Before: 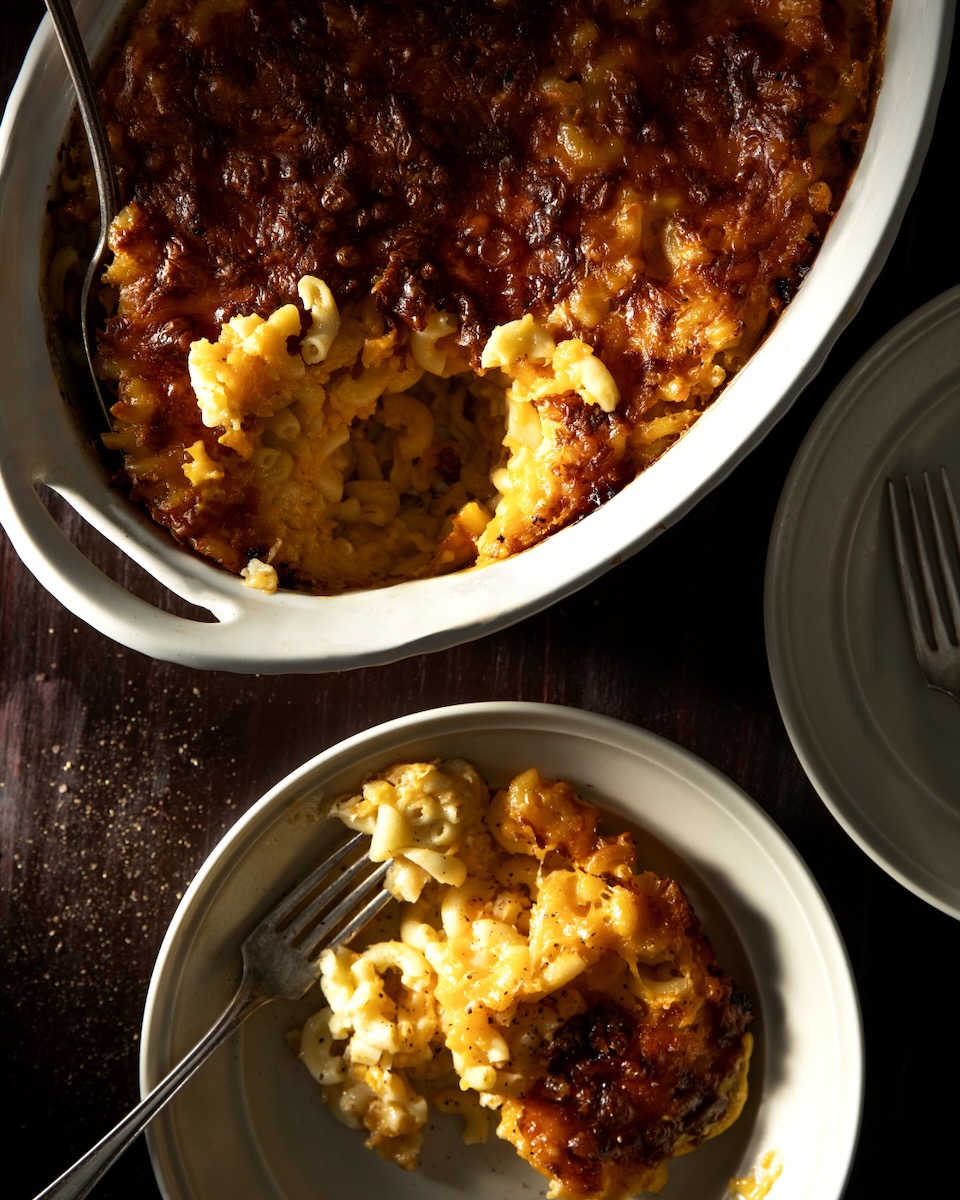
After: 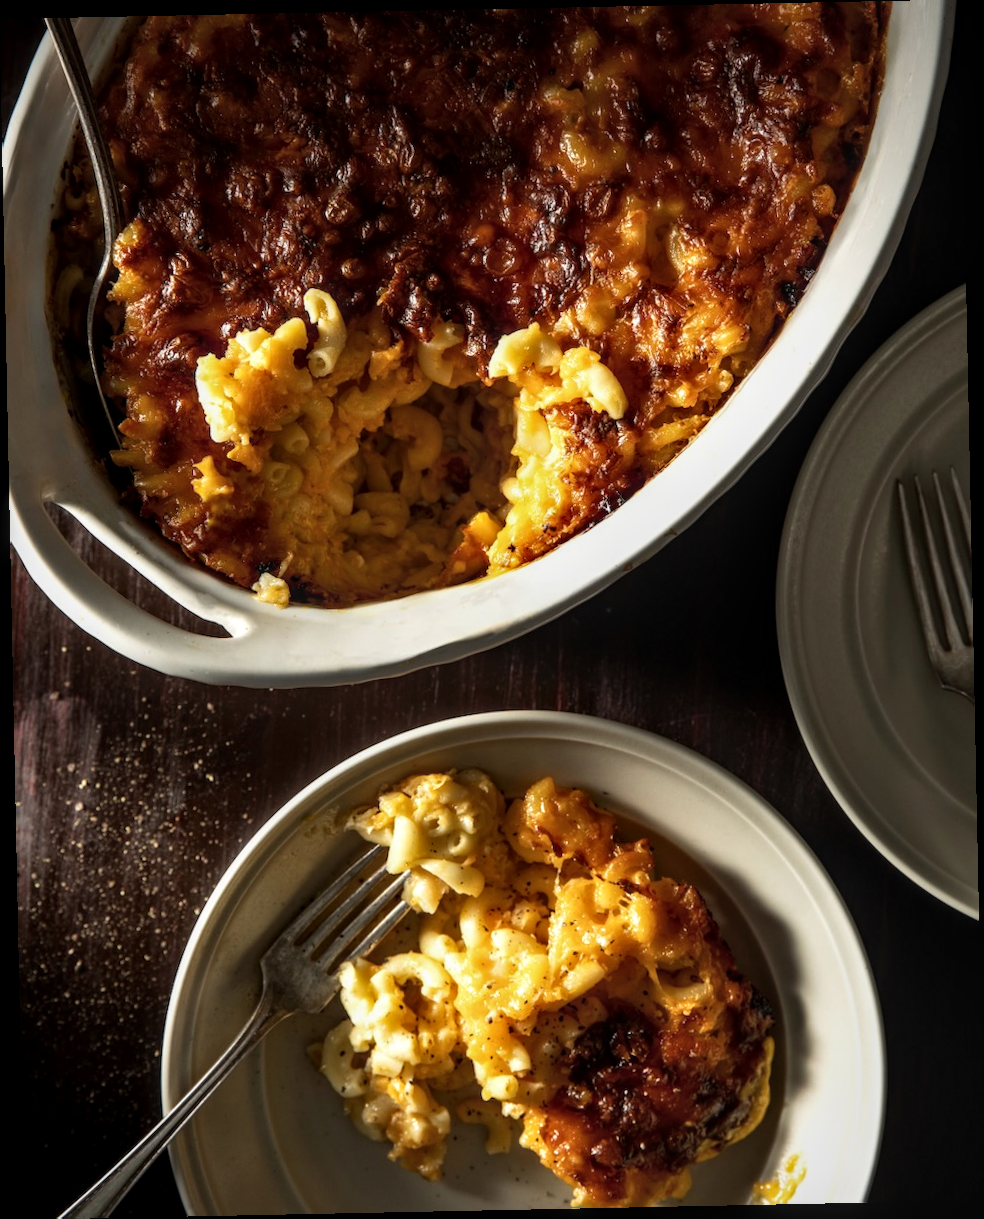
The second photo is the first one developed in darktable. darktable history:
local contrast: on, module defaults
rotate and perspective: rotation -1.17°, automatic cropping off
